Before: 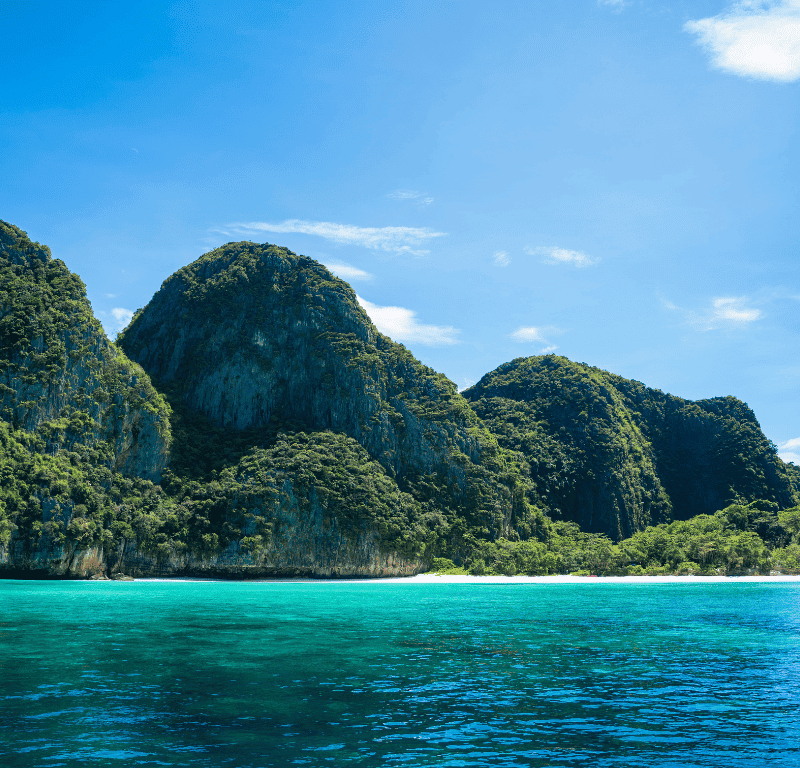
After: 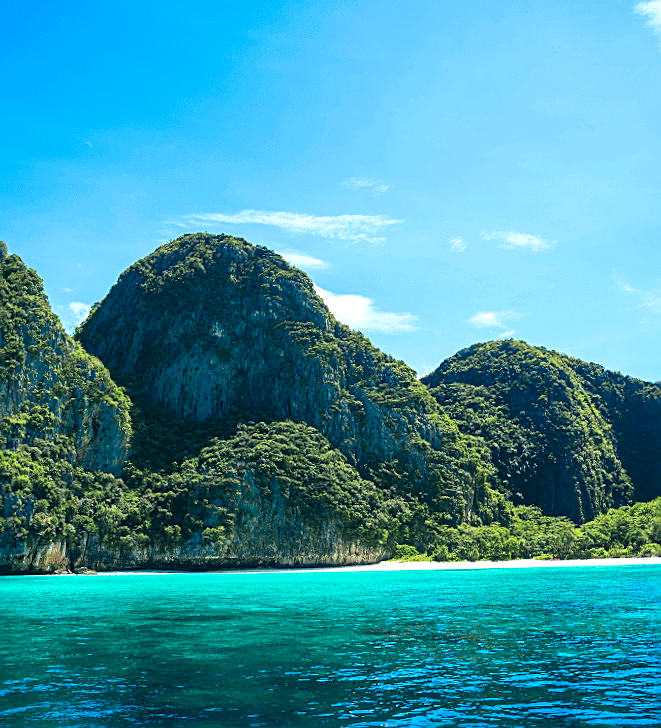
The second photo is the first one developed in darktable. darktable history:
contrast brightness saturation: contrast 0.083, saturation 0.199
crop and rotate: angle 1.25°, left 4.224%, top 0.536%, right 11.26%, bottom 2.509%
exposure: black level correction 0, exposure 0.301 EV, compensate exposure bias true, compensate highlight preservation false
sharpen: on, module defaults
